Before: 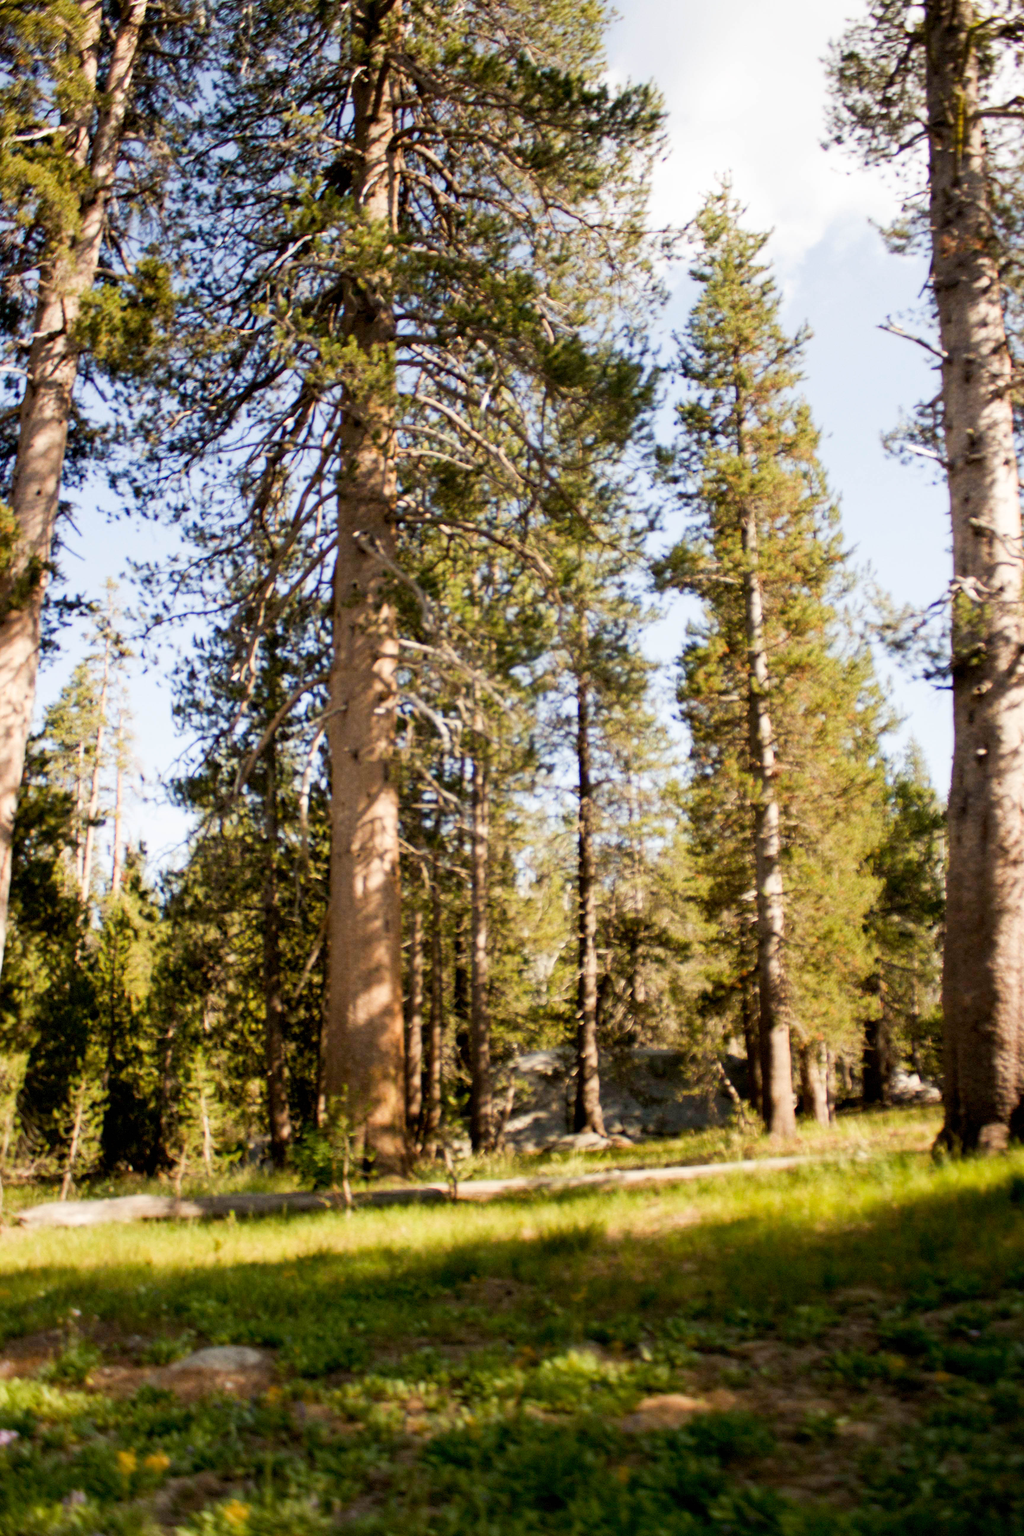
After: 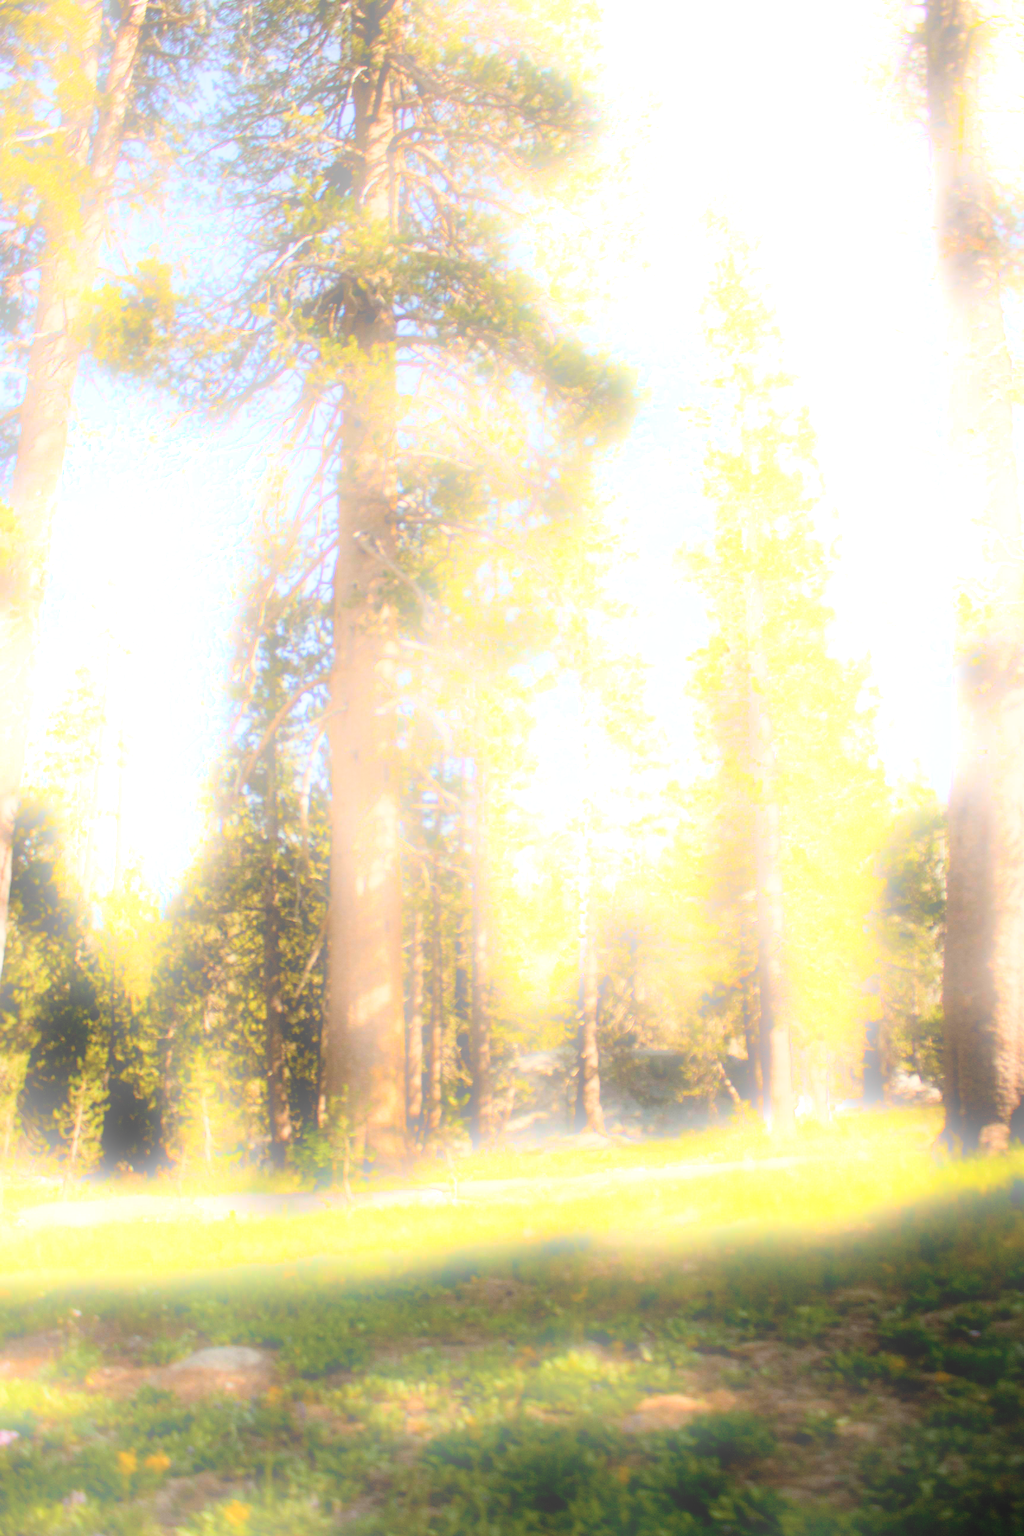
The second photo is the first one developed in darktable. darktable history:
bloom: size 25%, threshold 5%, strength 90% | blend: blend mode multiply, opacity 75%; mask: uniform (no mask)
